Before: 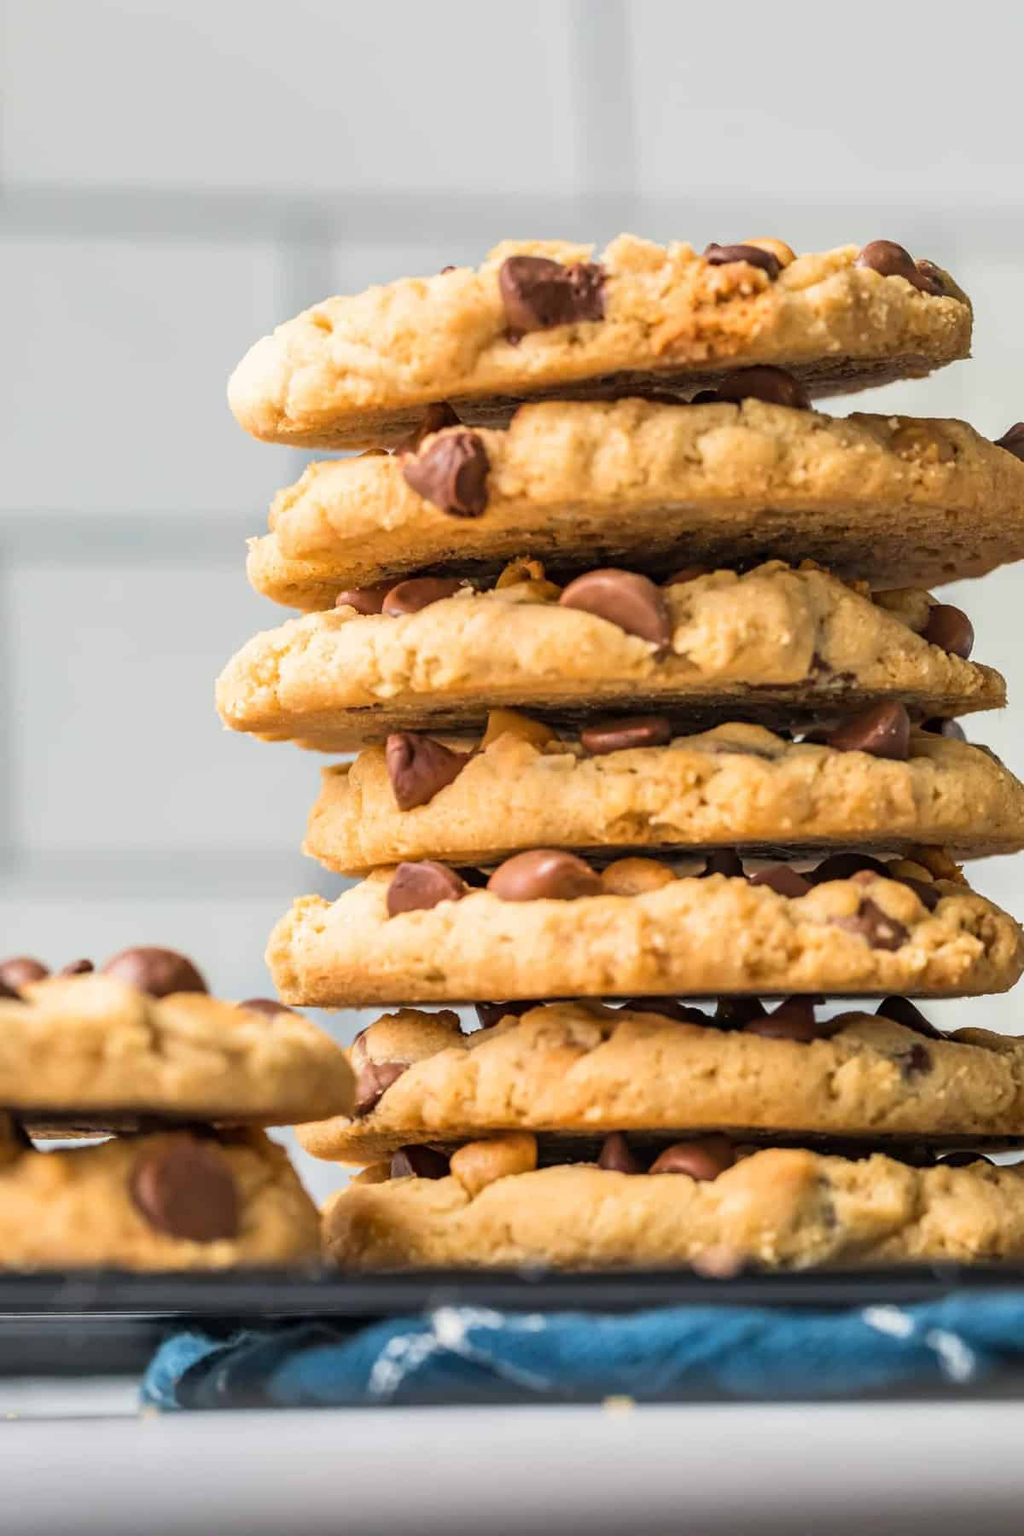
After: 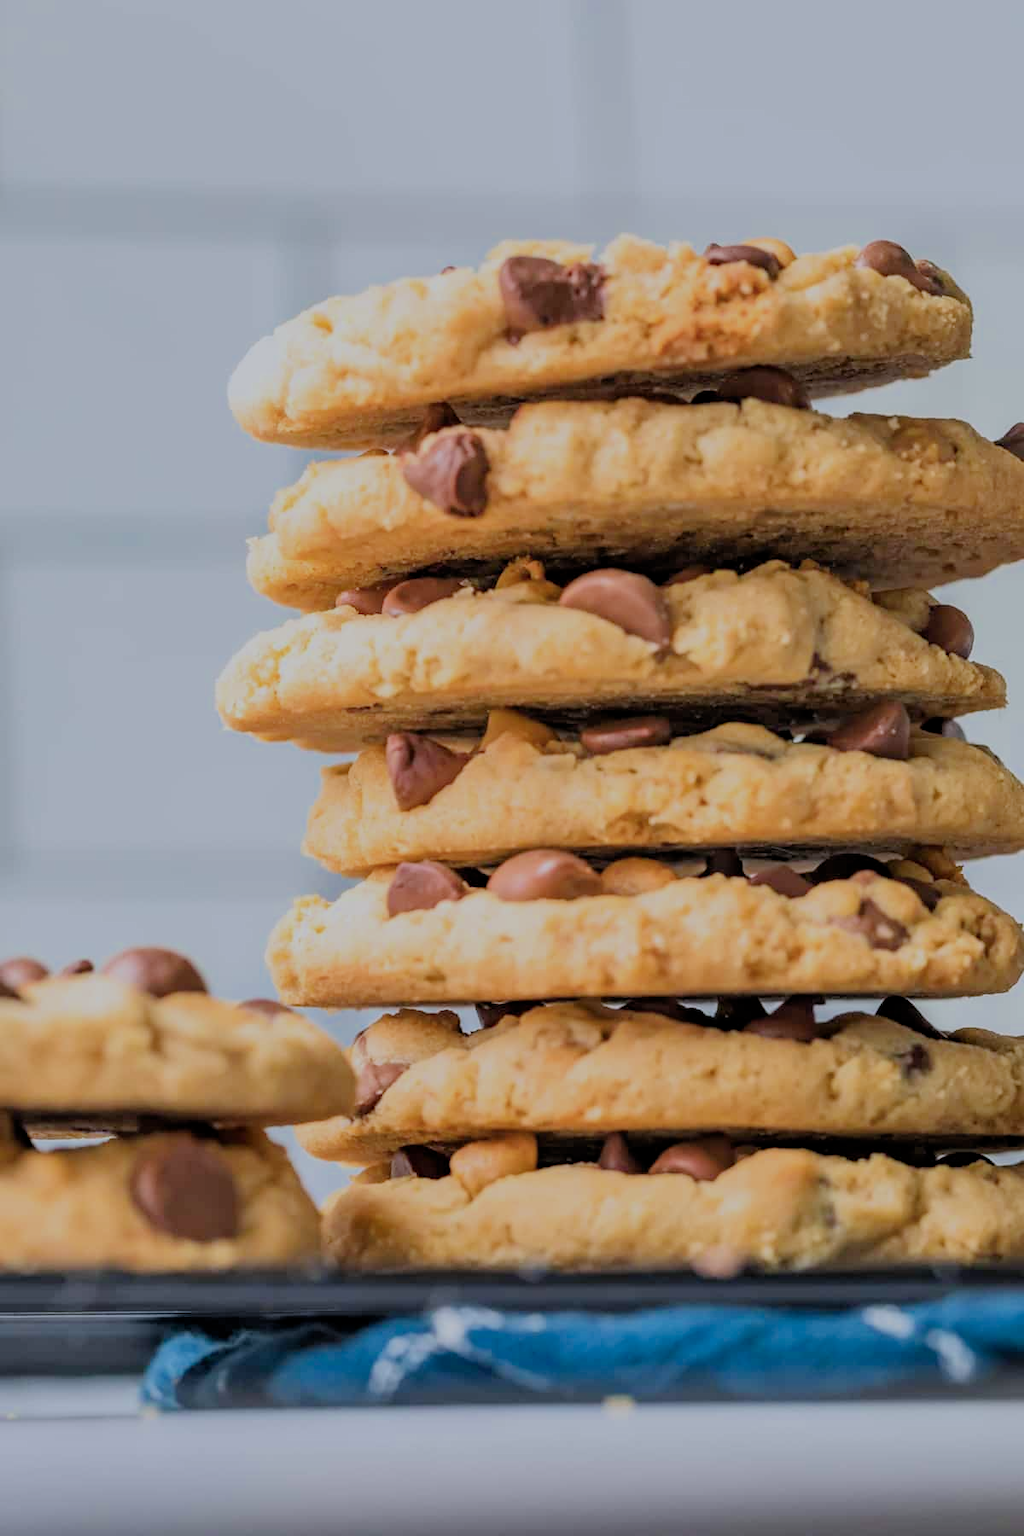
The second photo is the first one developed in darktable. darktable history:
filmic rgb: black relative exposure -8.8 EV, white relative exposure 4.99 EV, threshold 5.97 EV, target black luminance 0%, hardness 3.76, latitude 66.63%, contrast 0.817, highlights saturation mix 10.16%, shadows ↔ highlights balance 20.17%, enable highlight reconstruction true
color calibration: output R [0.994, 0.059, -0.119, 0], output G [-0.036, 1.09, -0.119, 0], output B [0.078, -0.108, 0.961, 0], illuminant as shot in camera, x 0.366, y 0.378, temperature 4424.54 K
